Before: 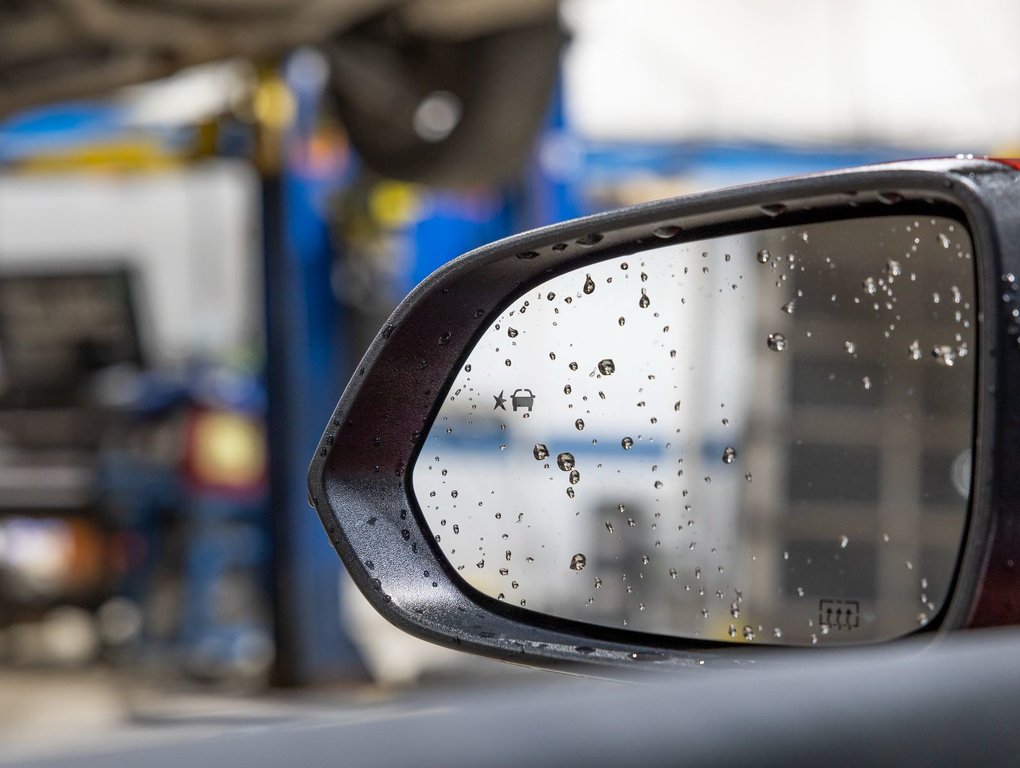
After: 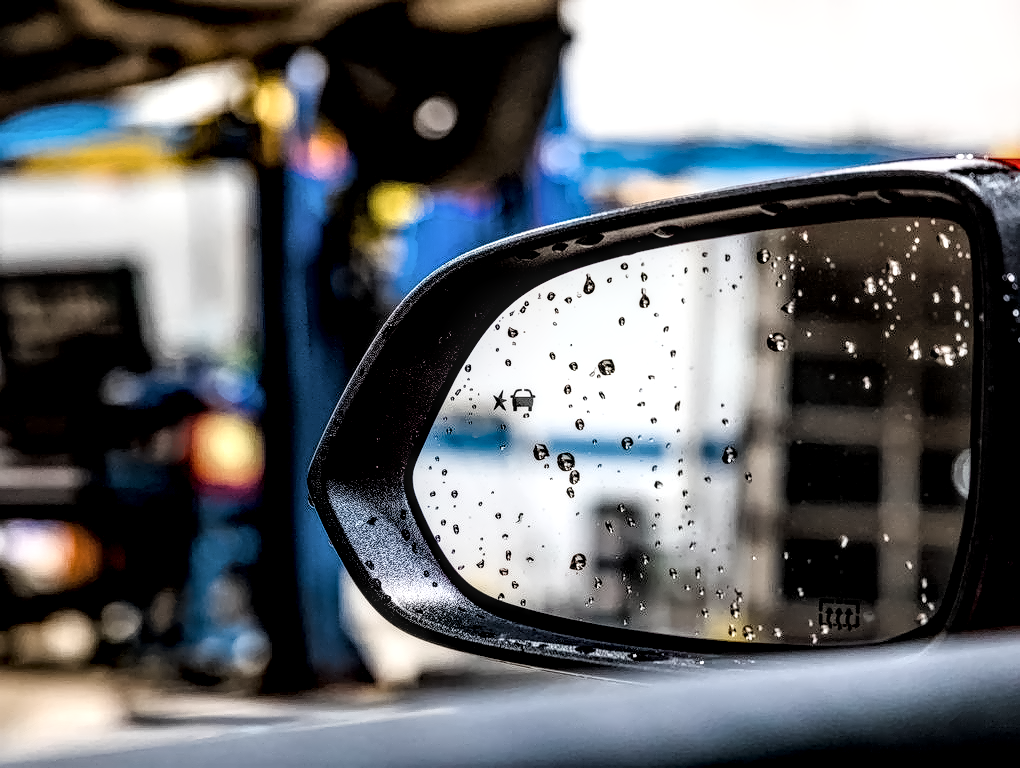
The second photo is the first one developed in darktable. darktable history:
chromatic aberrations: on, module defaults
color balance rgb "basic colorfulness: vibrant colors": perceptual saturation grading › global saturation 20%, perceptual saturation grading › highlights -25%, perceptual saturation grading › shadows 50%
denoise (profiled): preserve shadows 1.27, scattering 0.025, a [-1, 0, 0], compensate highlight preservation false
diffuse or sharpen: iterations 3, radius span 3, edge sensitivity 2.94, 1st order anisotropy 100%, 2nd order anisotropy 100%, 3rd order anisotropy 100%, 4th order anisotropy 100%, 1st order speed 0.65%, 2nd order speed -3.92%, 3rd order speed -25%, 4th order speed -5.39%
haze removal: compatibility mode true, adaptive false
highlight reconstruction: method segmentation based, iterations 1, diameter of reconstruction 64 px
hot pixels: on, module defaults
lens correction: correction method embedded metadata, scale 1, crop 1, focal 55, aperture 6.3, distance 10.01, camera "ILCE-7C", lens "FE 55mm F1.8 ZA"
filmic rgb: black relative exposure -3.75 EV, white relative exposure 2.4 EV, dynamic range scaling -50%, hardness 3.42, latitude 30%, contrast 1.8
local contrast: detail 160%
